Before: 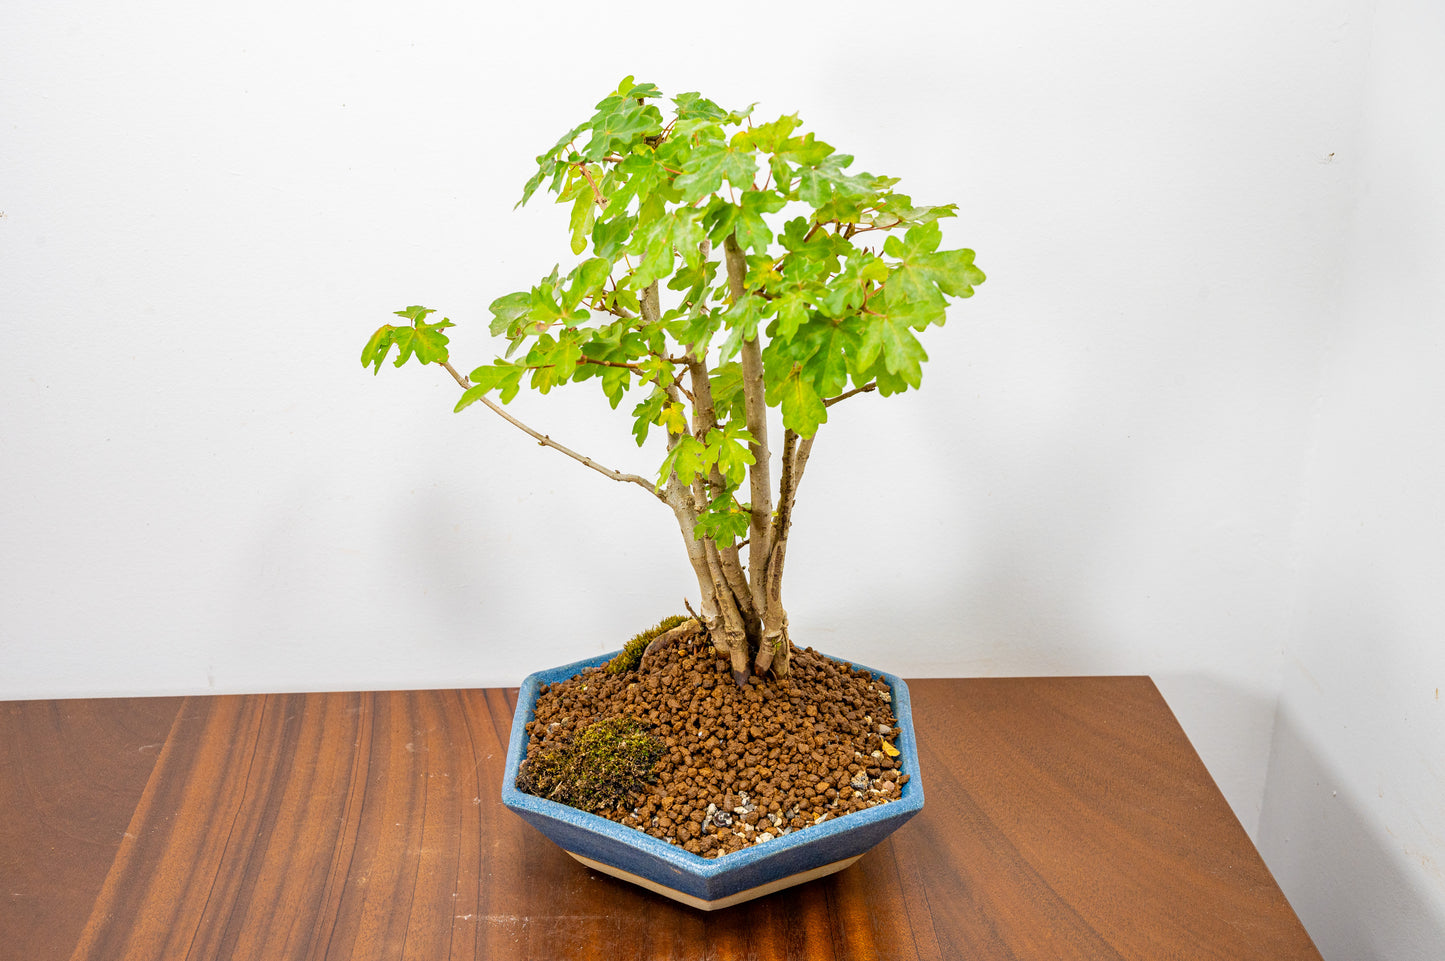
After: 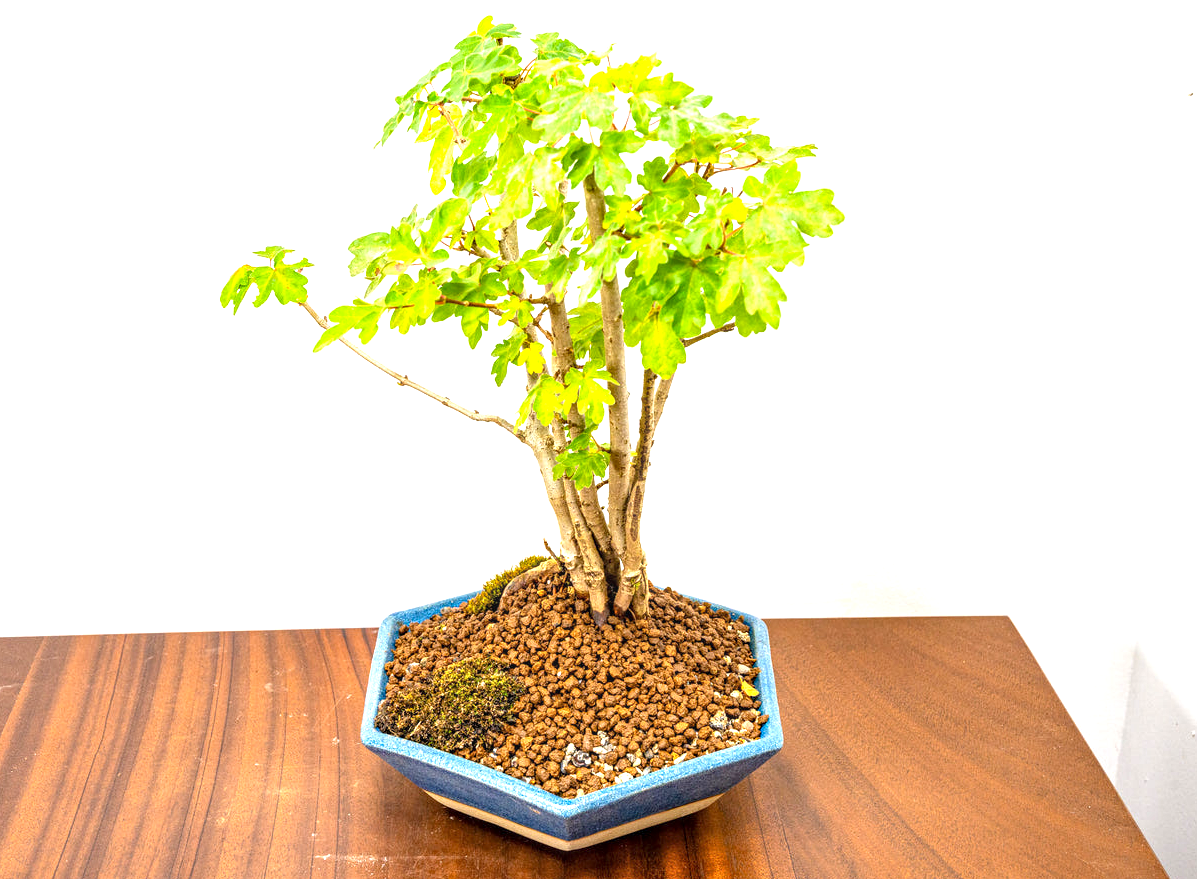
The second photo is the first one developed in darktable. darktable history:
exposure: exposure 1 EV, compensate highlight preservation false
local contrast: on, module defaults
haze removal: compatibility mode true, adaptive false
crop: left 9.807%, top 6.259%, right 7.334%, bottom 2.177%
